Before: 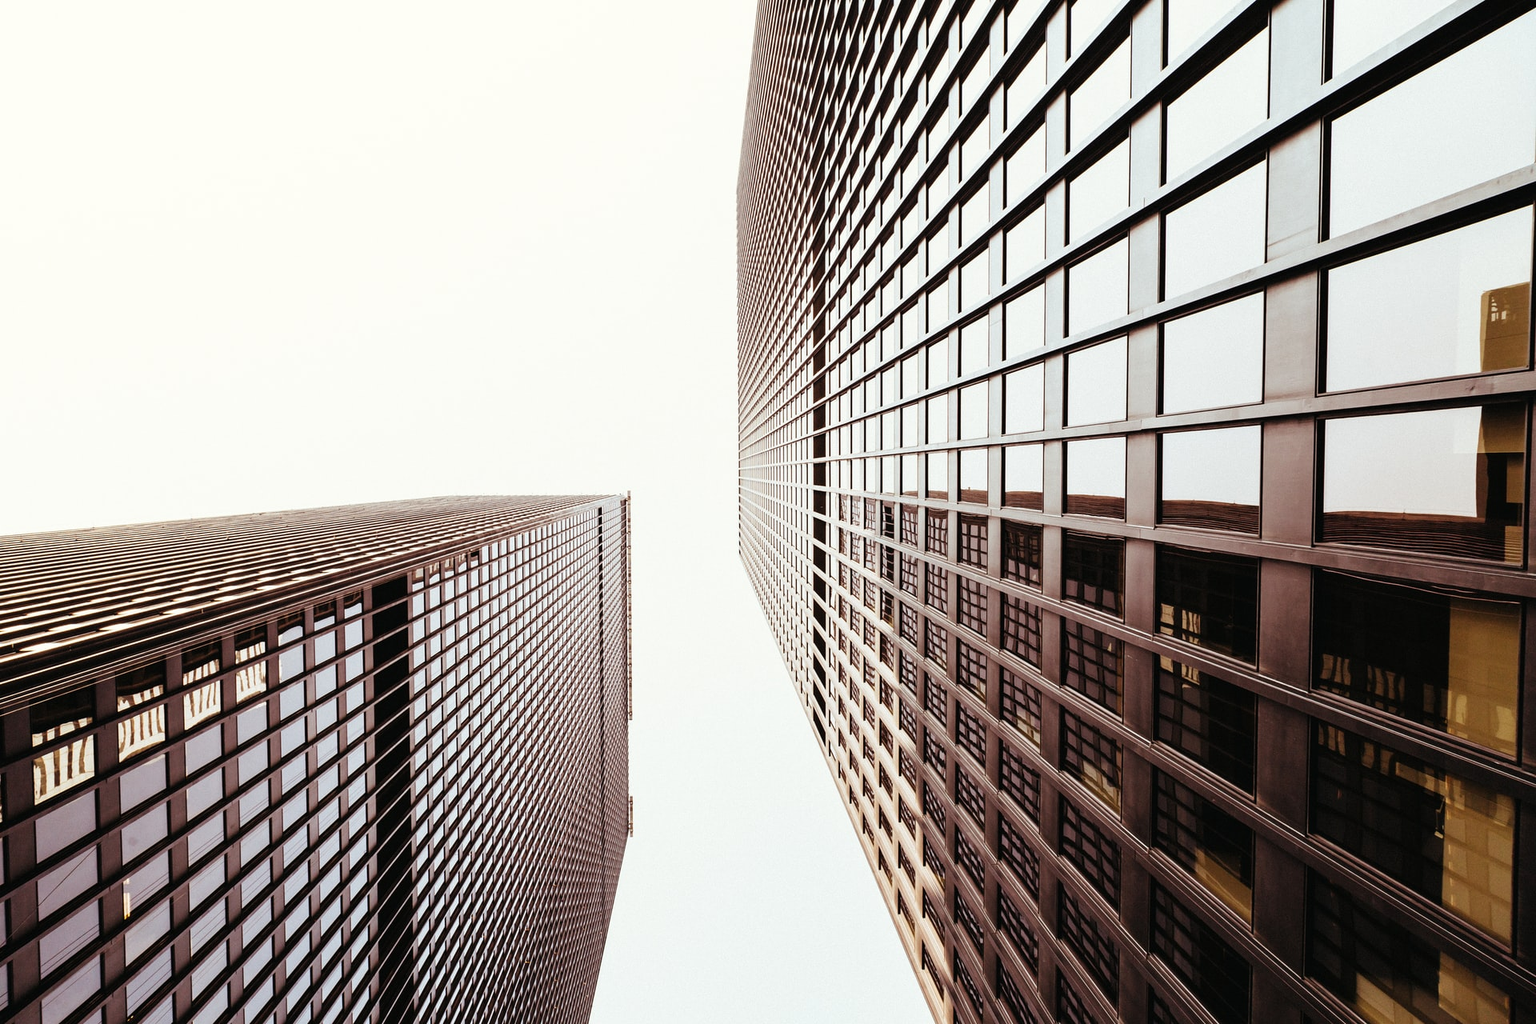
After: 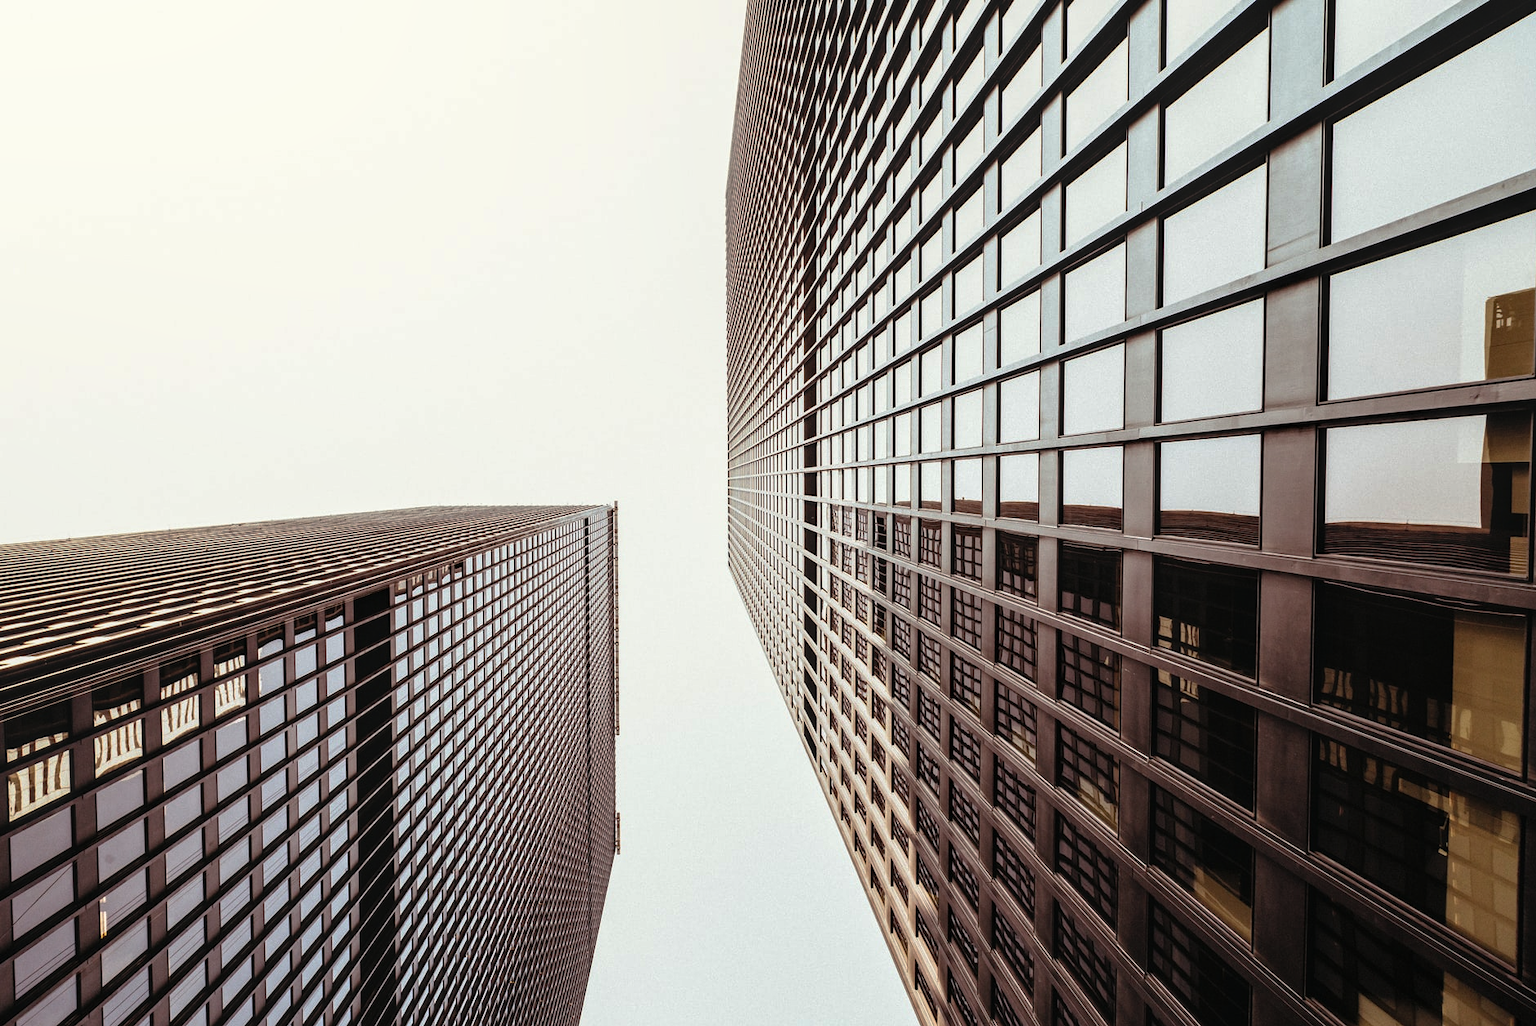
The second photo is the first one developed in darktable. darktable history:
crop: left 1.705%, right 0.287%, bottom 1.738%
contrast brightness saturation: contrast 0.008, saturation -0.059
local contrast: on, module defaults
base curve: curves: ch0 [(0, 0) (0.595, 0.418) (1, 1)], preserve colors none
